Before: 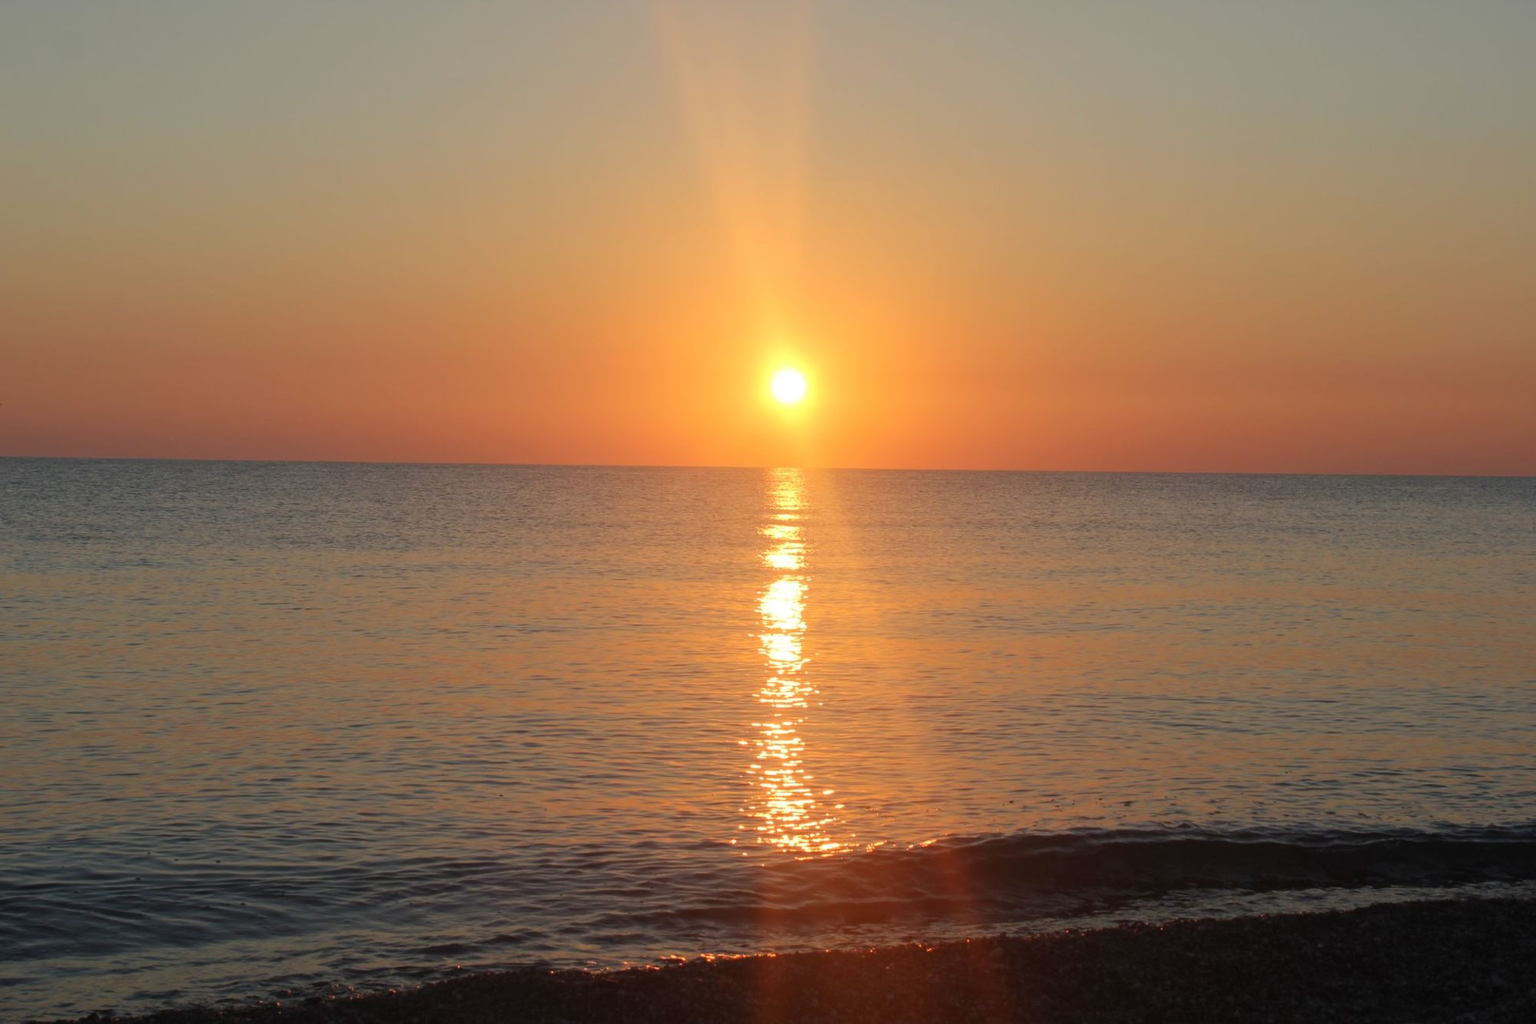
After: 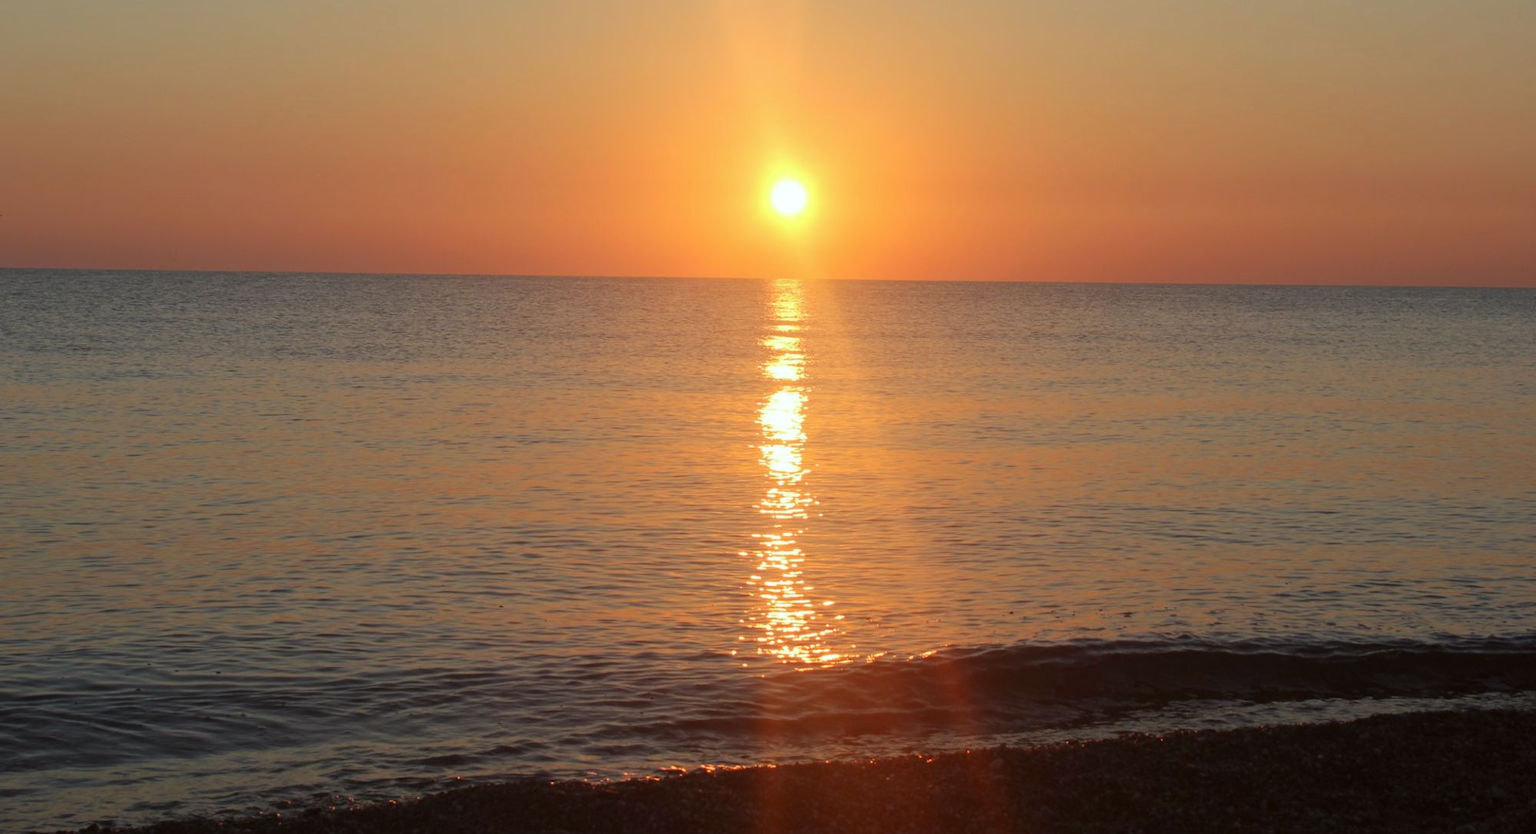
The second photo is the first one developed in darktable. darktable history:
crop and rotate: top 18.507%
color correction: highlights a* -2.73, highlights b* -2.09, shadows a* 2.41, shadows b* 2.73
